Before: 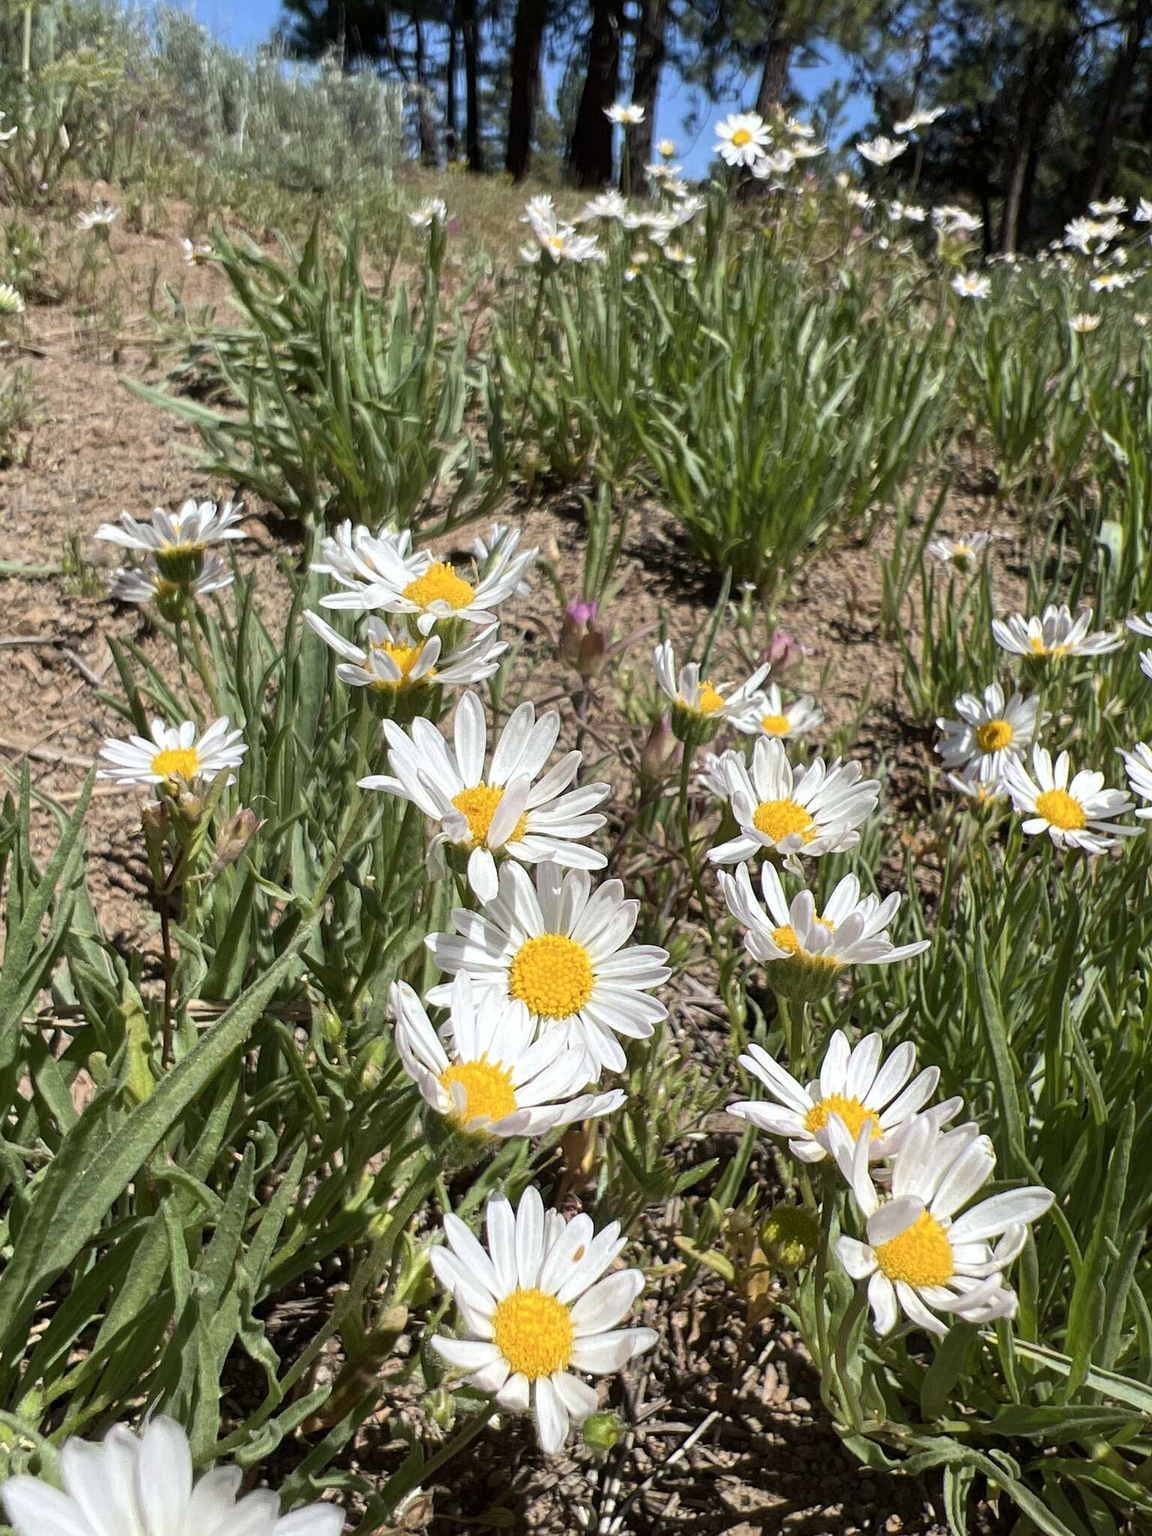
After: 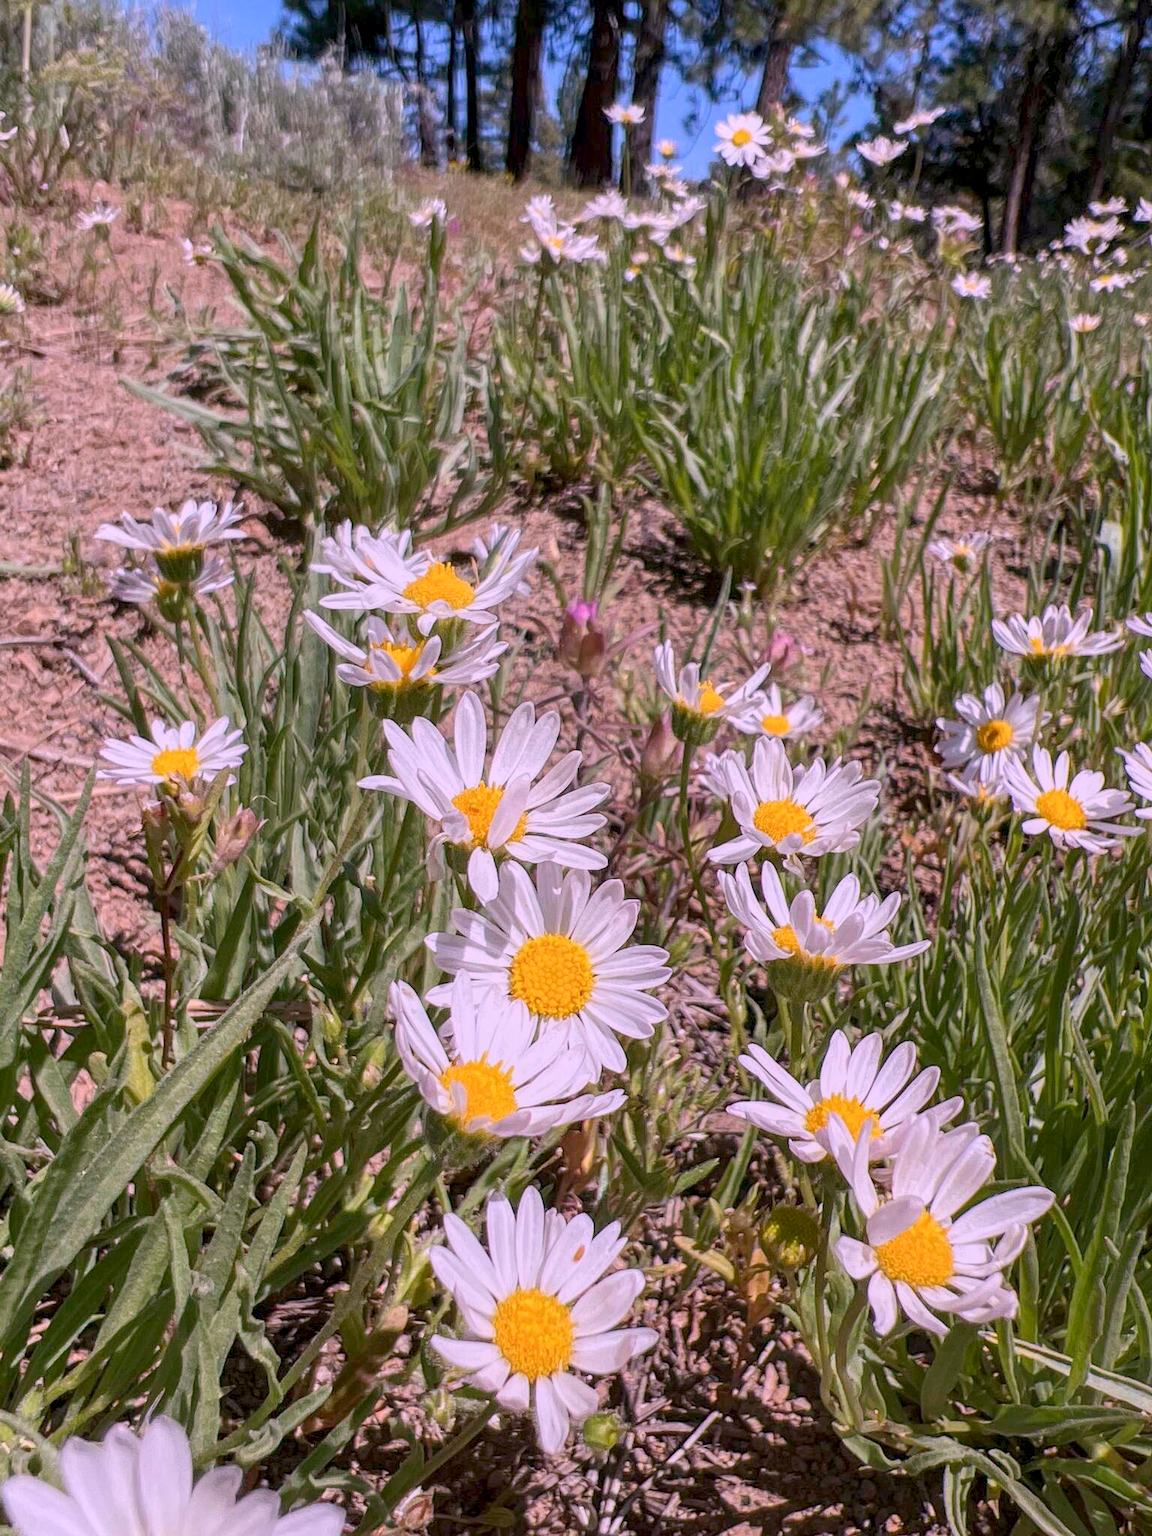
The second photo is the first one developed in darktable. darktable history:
white balance: red 1.188, blue 1.11
color calibration: illuminant custom, x 0.368, y 0.373, temperature 4330.32 K
local contrast: highlights 40%, shadows 60%, detail 136%, midtone range 0.514
color balance rgb: contrast -30%
